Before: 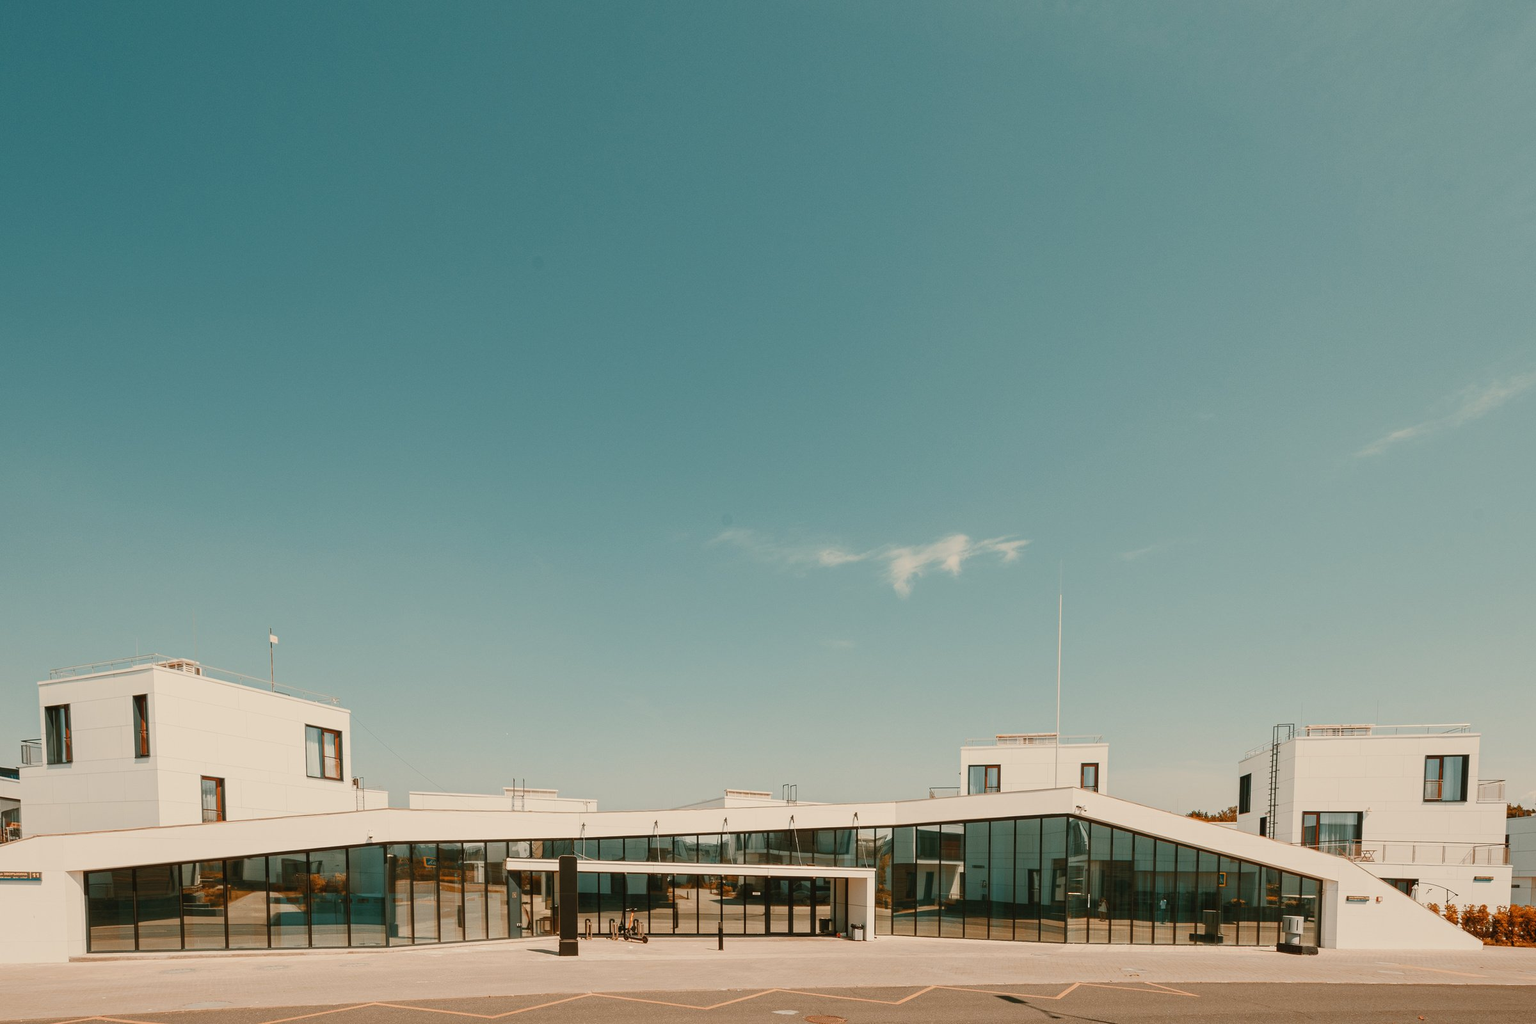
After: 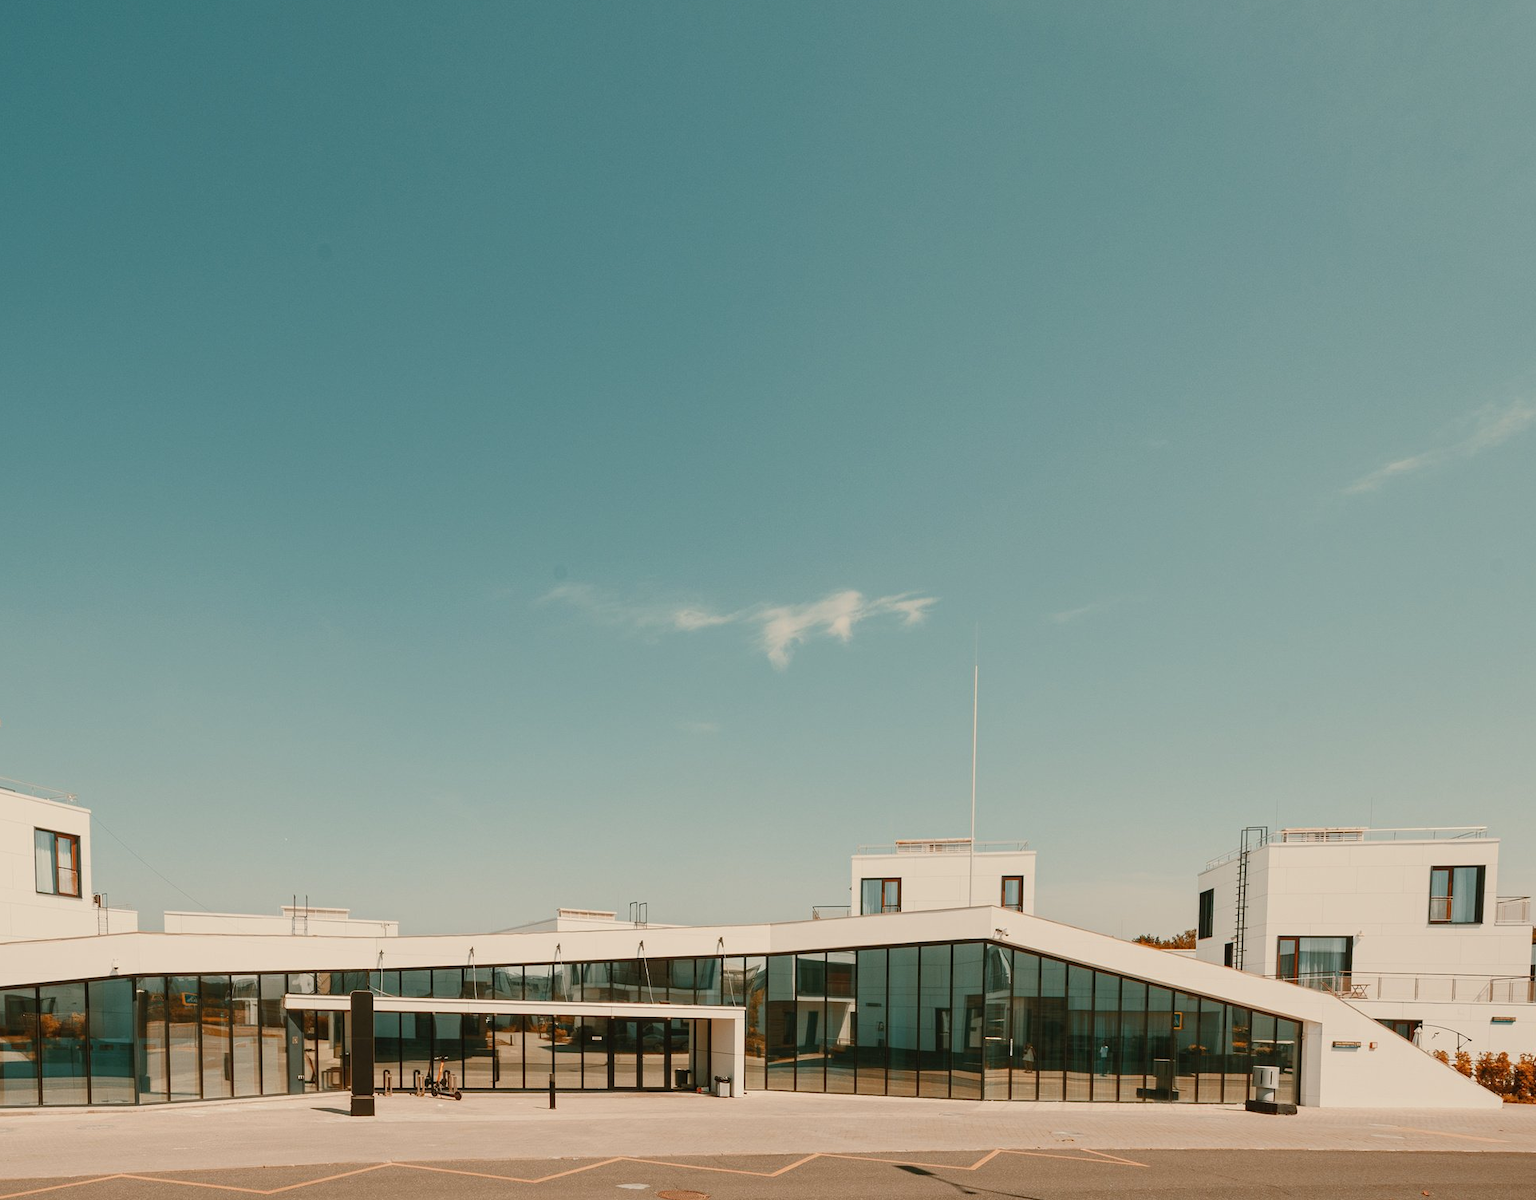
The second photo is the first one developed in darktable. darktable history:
crop and rotate: left 18.096%, top 5.938%, right 1.665%
